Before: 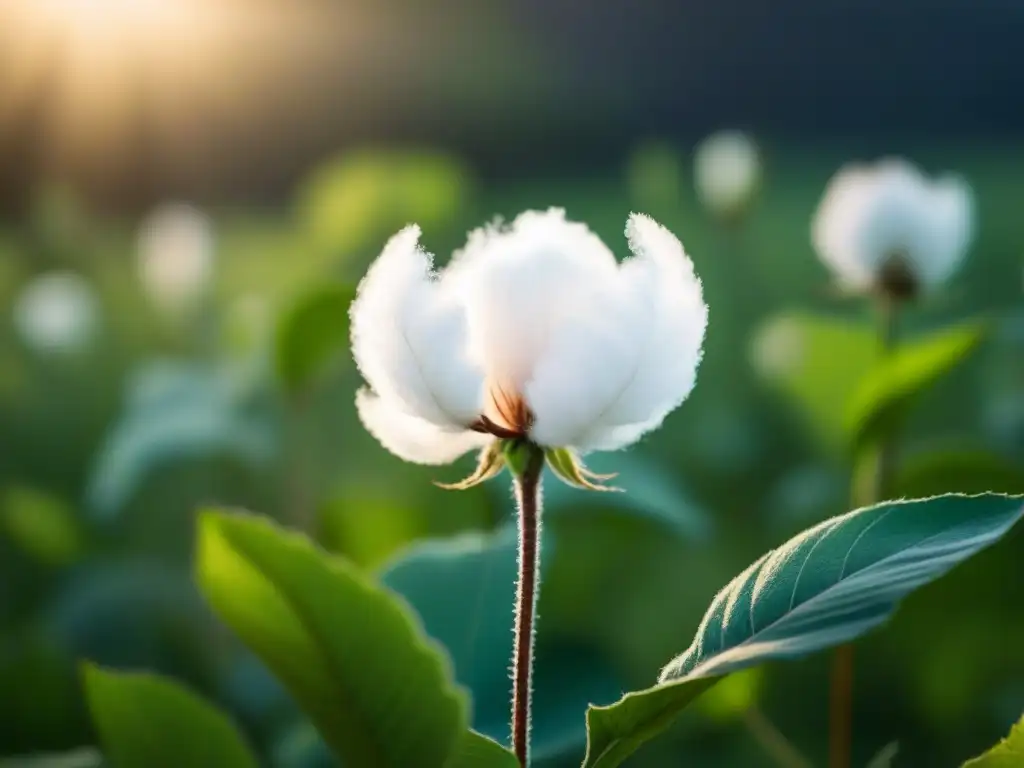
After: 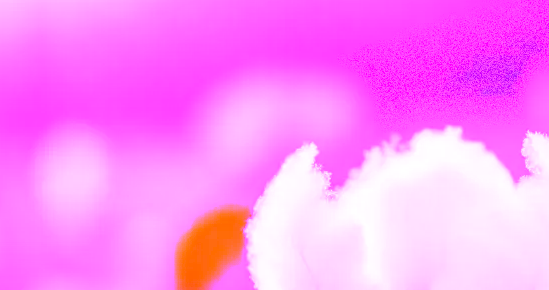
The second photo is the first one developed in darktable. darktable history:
crop: left 10.121%, top 10.631%, right 36.218%, bottom 51.526%
grain: coarseness 10.62 ISO, strength 55.56%
white balance: red 8, blue 8
